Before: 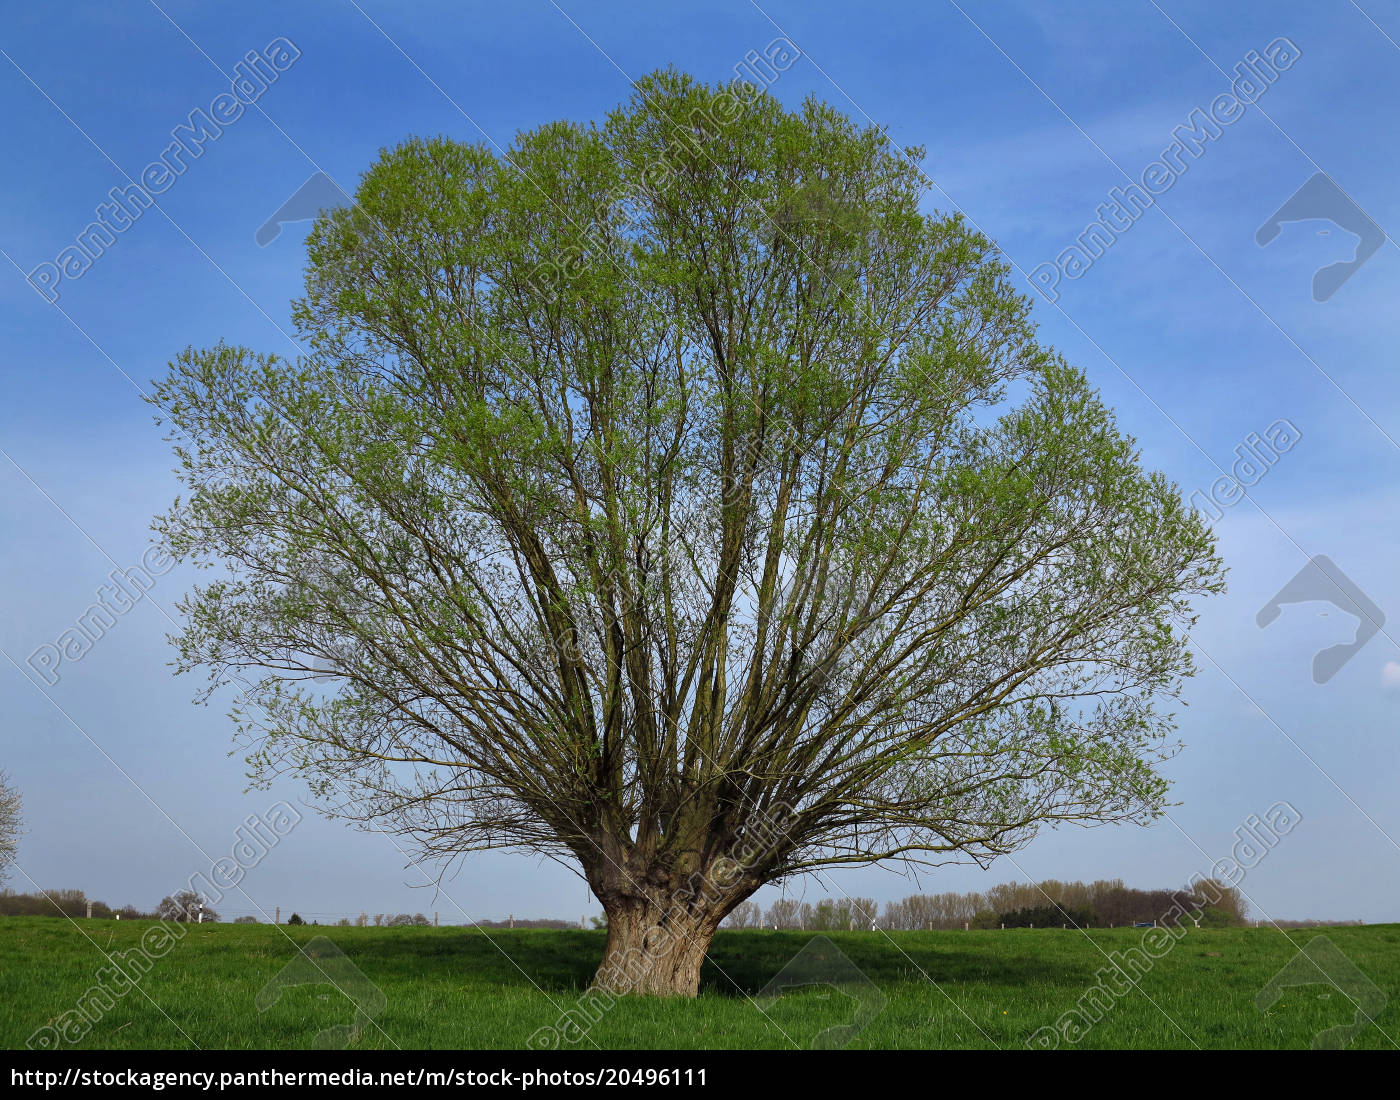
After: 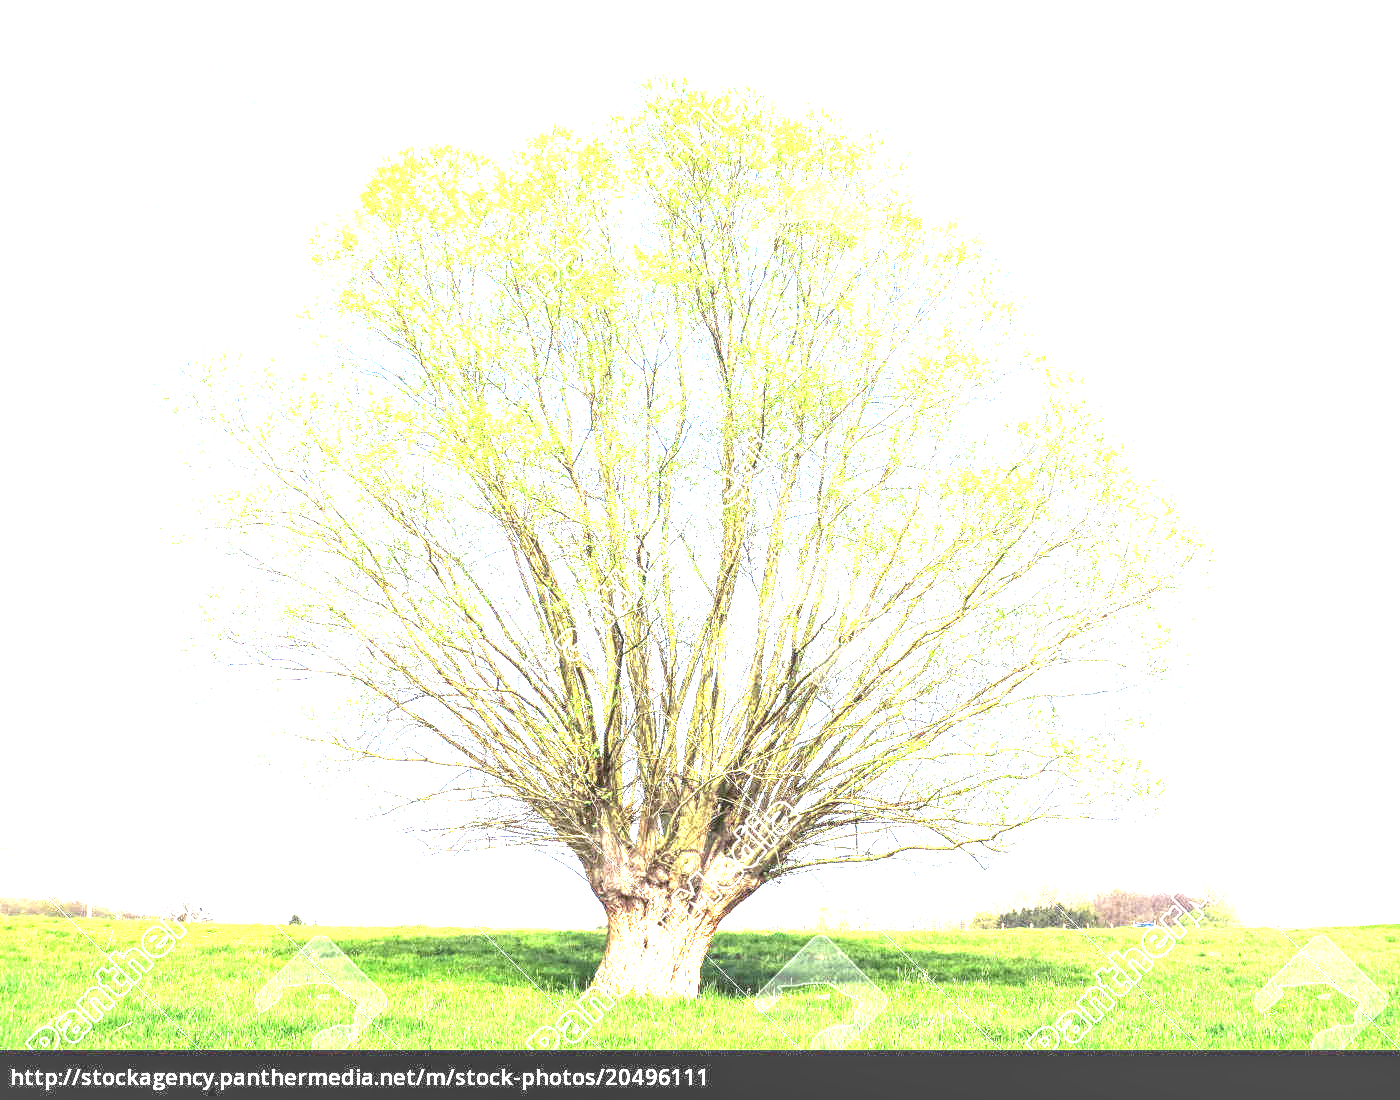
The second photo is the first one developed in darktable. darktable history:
exposure: black level correction 0, exposure 4.075 EV, compensate exposure bias true, compensate highlight preservation false
local contrast: detail 130%
